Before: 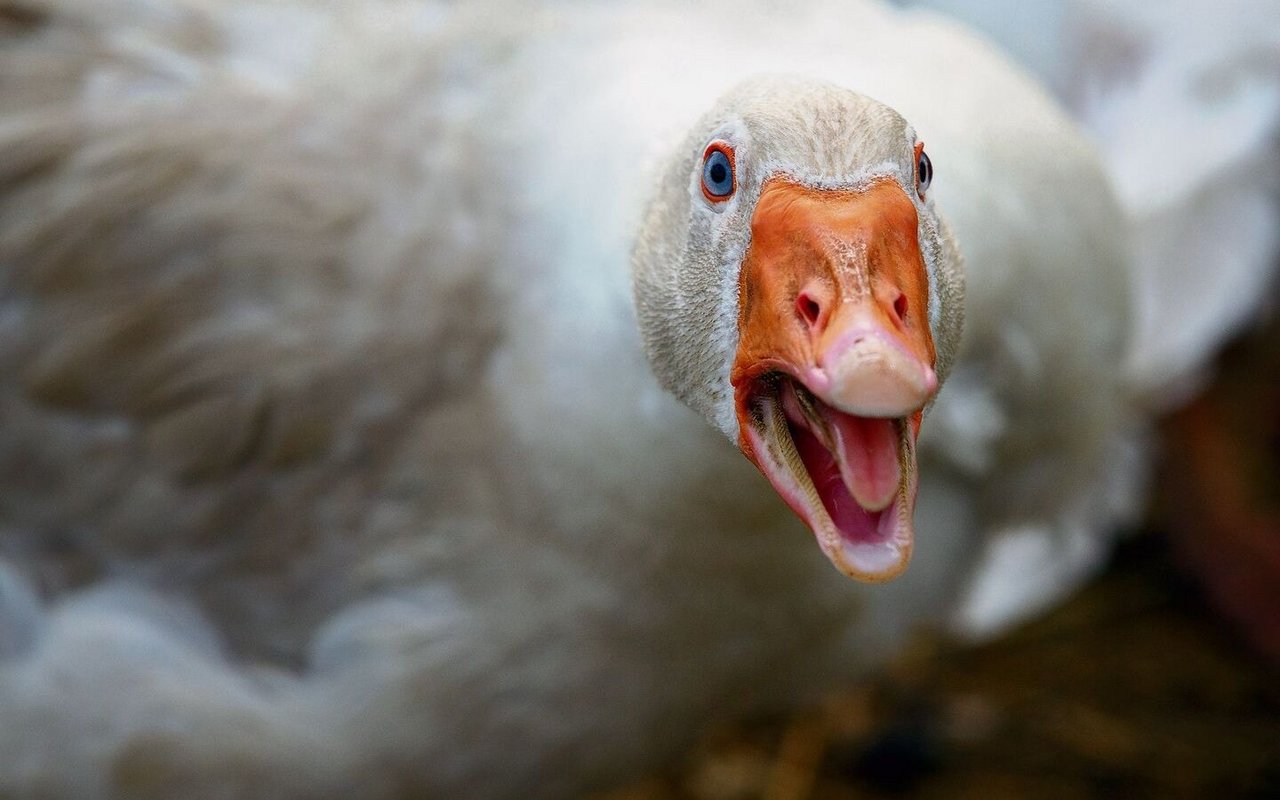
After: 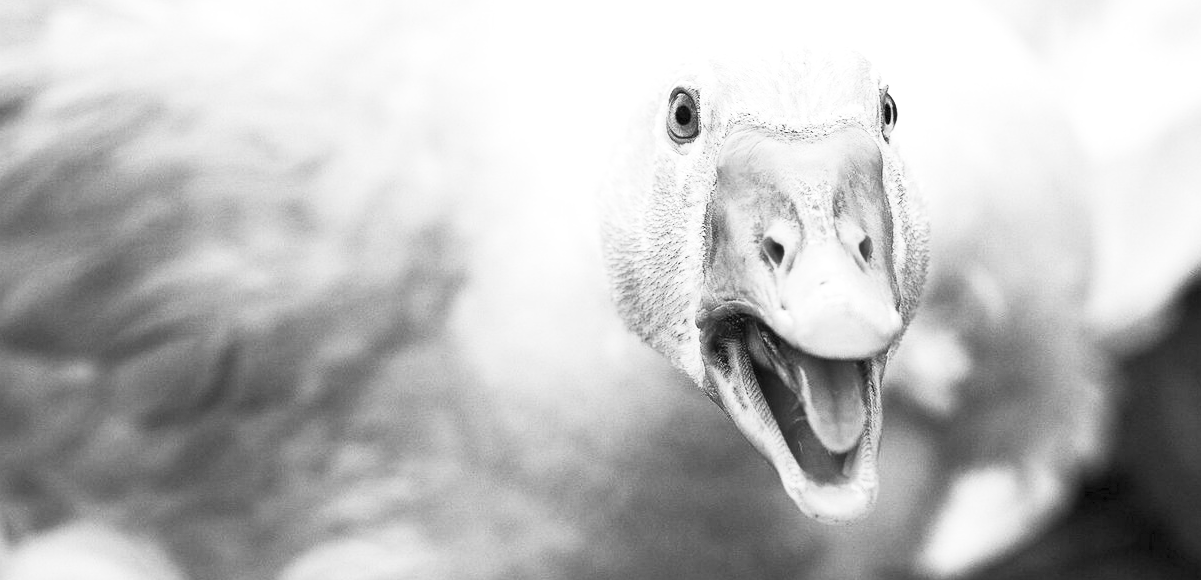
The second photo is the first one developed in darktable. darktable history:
crop: left 2.737%, top 7.287%, right 3.421%, bottom 20.179%
color calibration: illuminant F (fluorescent), F source F9 (Cool White Deluxe 4150 K) – high CRI, x 0.374, y 0.373, temperature 4158.34 K
color balance rgb: perceptual saturation grading › global saturation 25%, perceptual saturation grading › highlights -50%, perceptual saturation grading › shadows 30%, perceptual brilliance grading › global brilliance 12%, global vibrance 20%
white balance: red 1.05, blue 1.072
monochrome: on, module defaults
exposure: exposure 0.178 EV, compensate exposure bias true, compensate highlight preservation false
contrast brightness saturation: contrast 0.43, brightness 0.56, saturation -0.19
